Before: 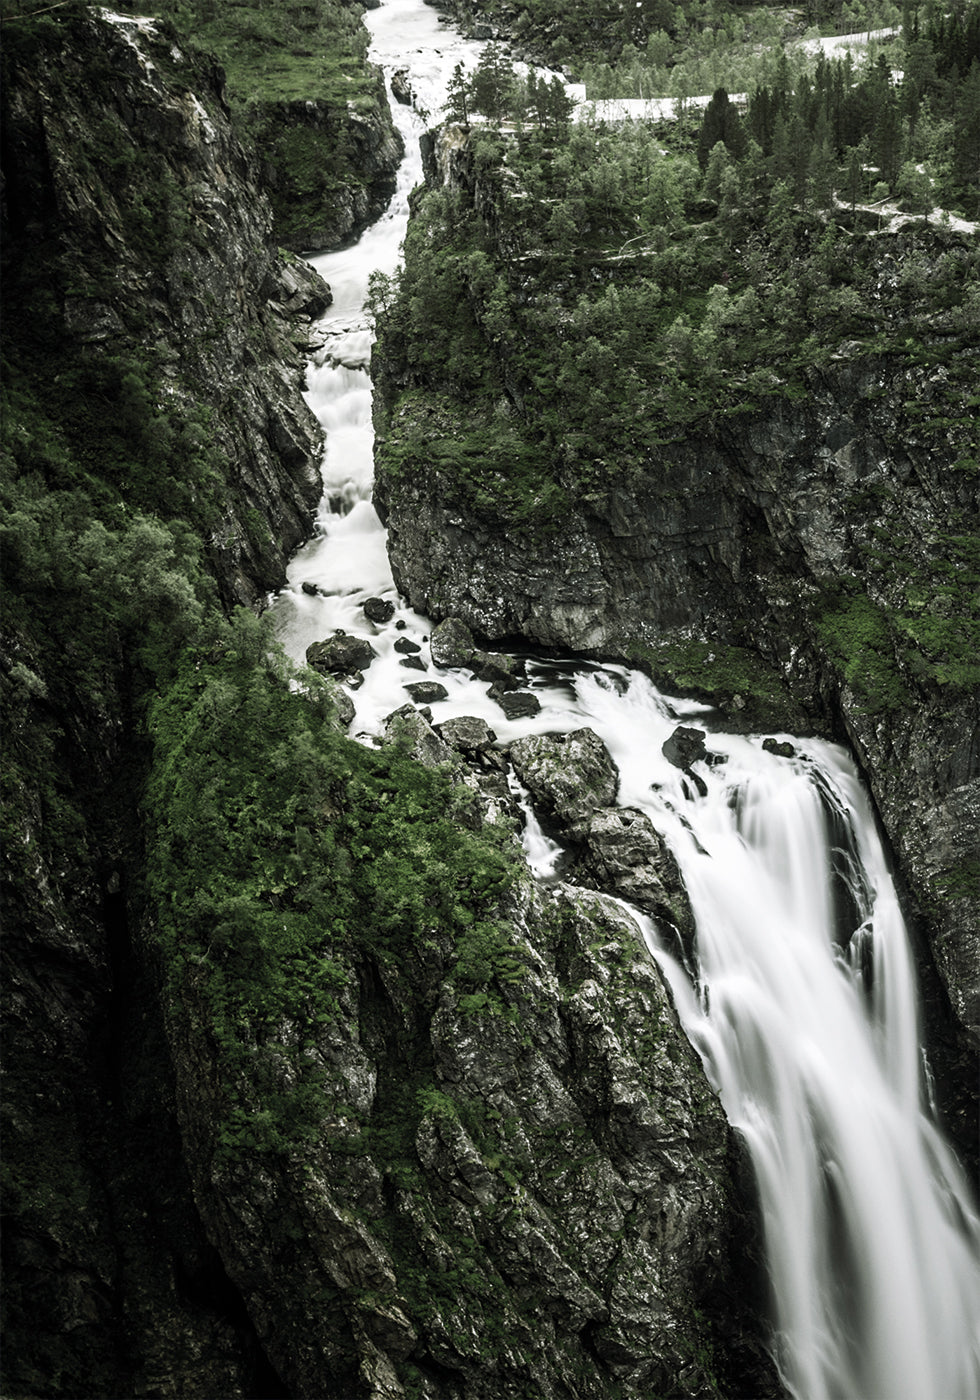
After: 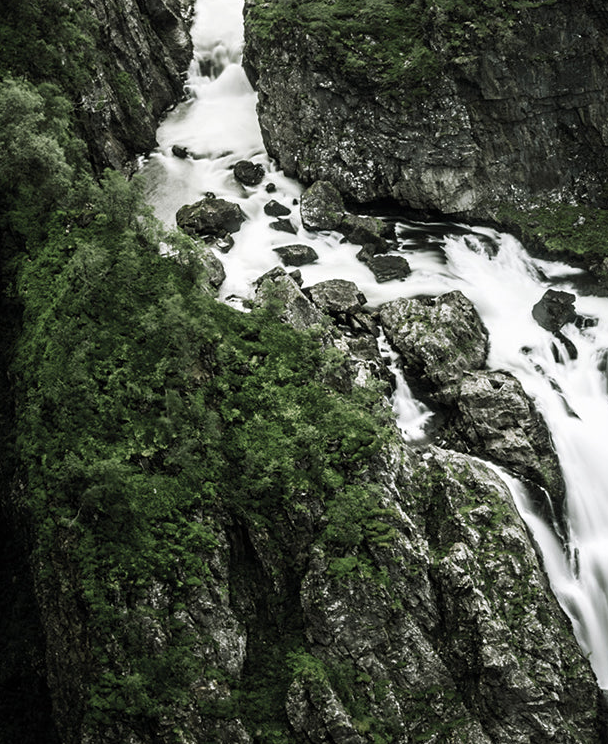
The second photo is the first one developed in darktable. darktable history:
crop: left 13.357%, top 31.232%, right 24.518%, bottom 15.571%
